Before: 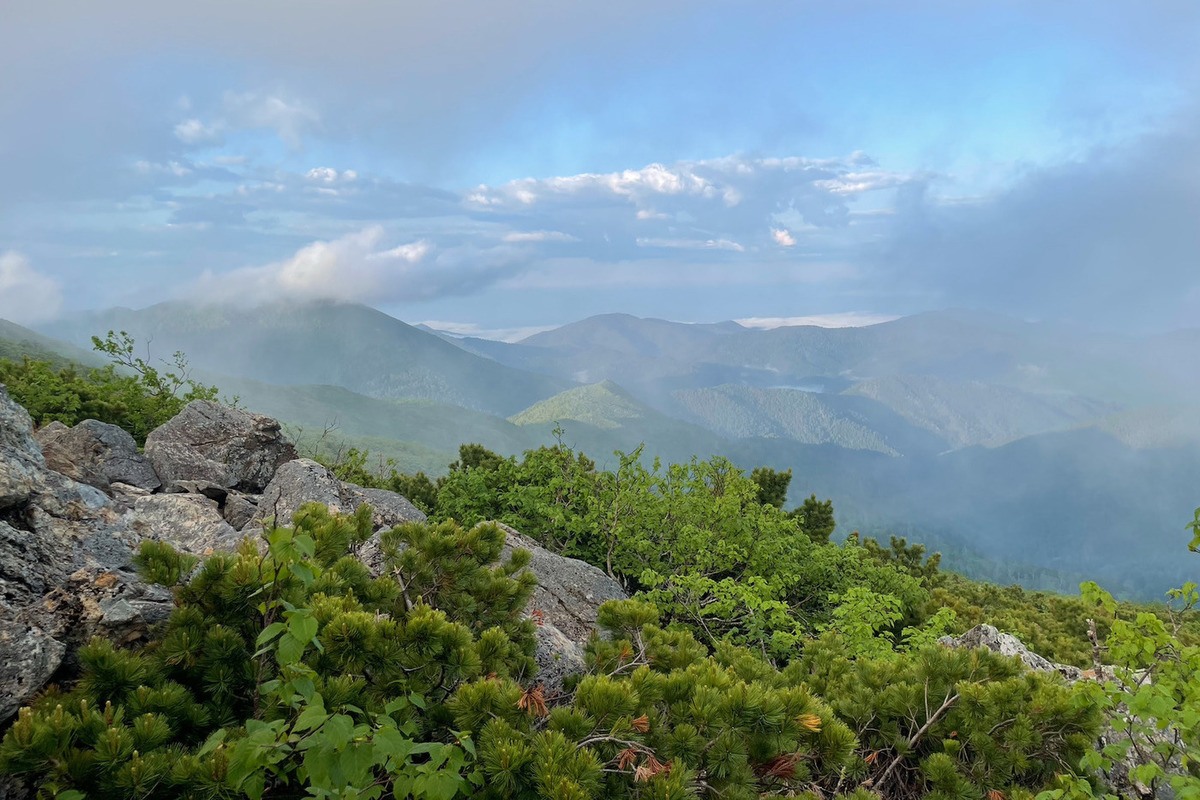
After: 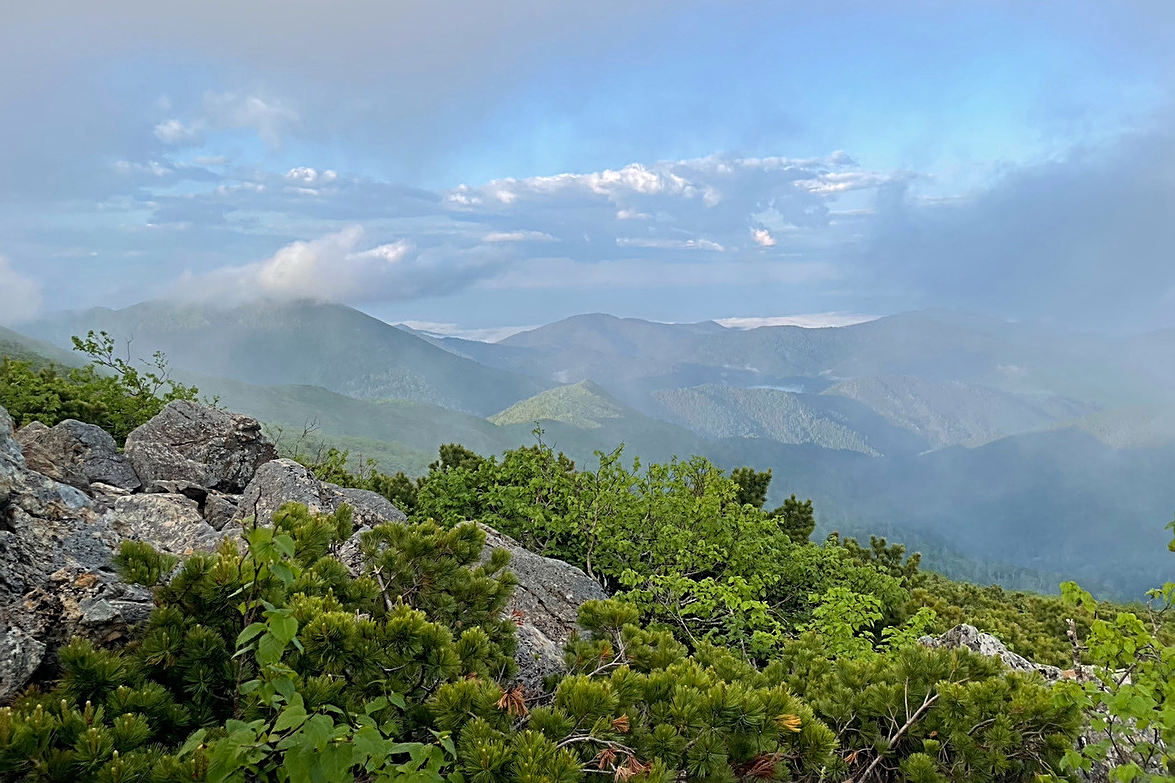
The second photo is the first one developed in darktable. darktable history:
sharpen: radius 2.676, amount 0.669
crop: left 1.743%, right 0.268%, bottom 2.011%
